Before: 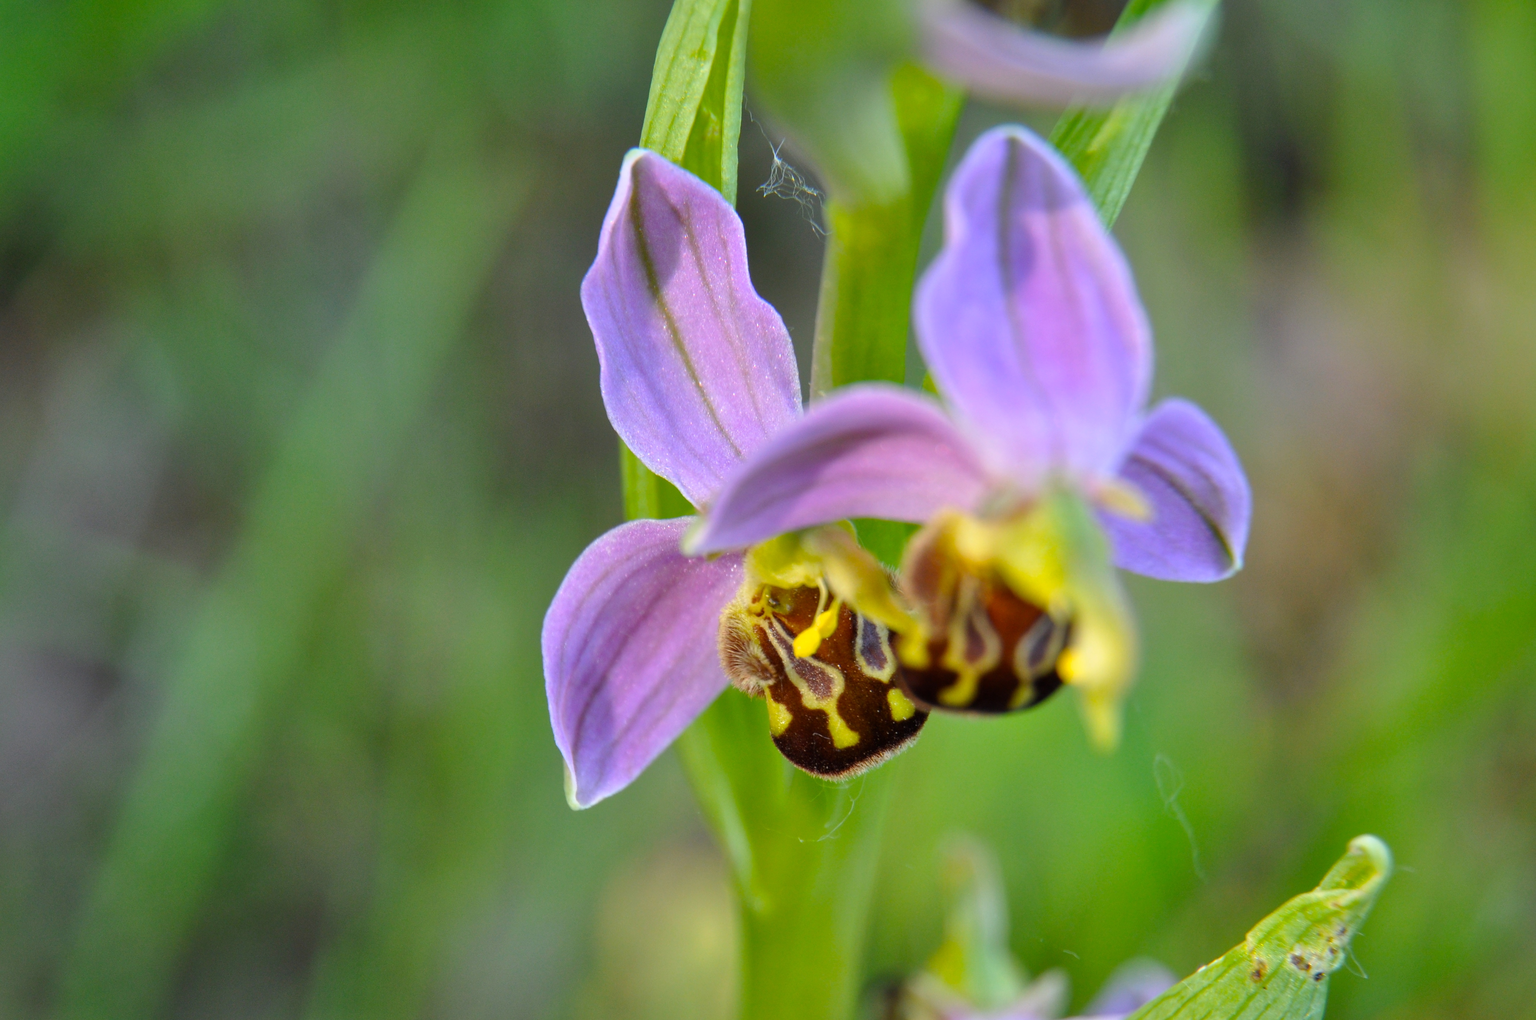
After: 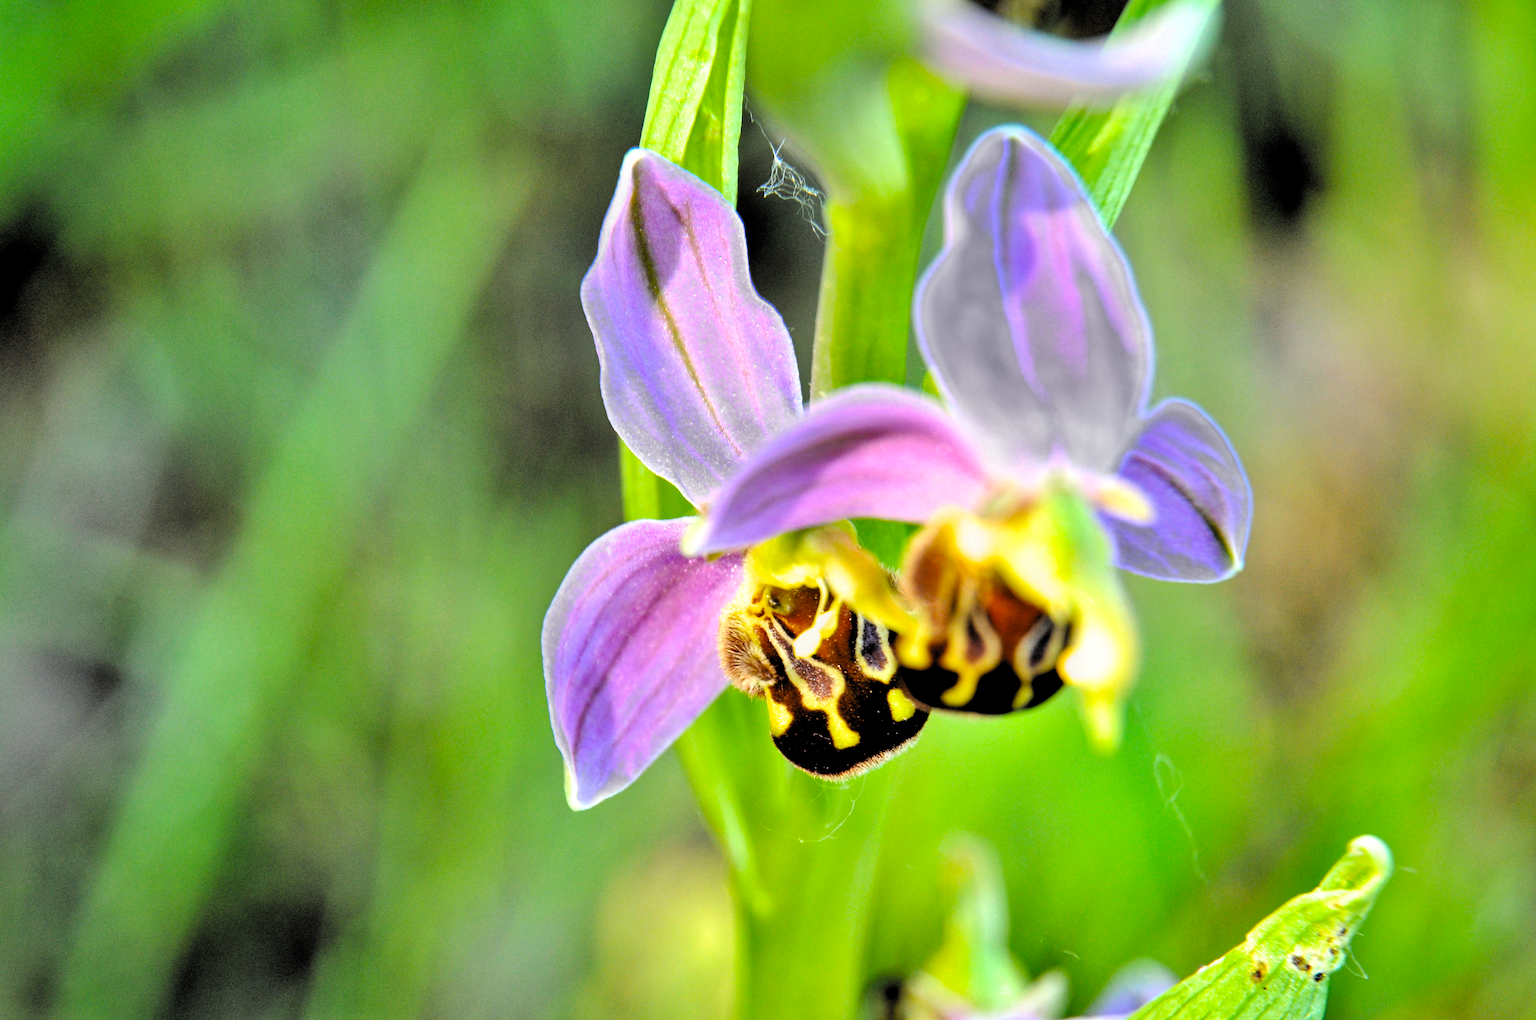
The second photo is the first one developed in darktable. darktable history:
exposure: black level correction 0.005, exposure 0.417 EV, compensate highlight preservation false
filmic rgb: middle gray luminance 13.55%, black relative exposure -1.97 EV, white relative exposure 3.1 EV, threshold 6 EV, target black luminance 0%, hardness 1.79, latitude 59.23%, contrast 1.728, highlights saturation mix 5%, shadows ↔ highlights balance -37.52%, add noise in highlights 0, color science v3 (2019), use custom middle-gray values true, iterations of high-quality reconstruction 0, contrast in highlights soft, enable highlight reconstruction true
shadows and highlights: shadows 25, highlights -48, soften with gaussian
haze removal: strength 0.29, distance 0.25, compatibility mode true, adaptive false
